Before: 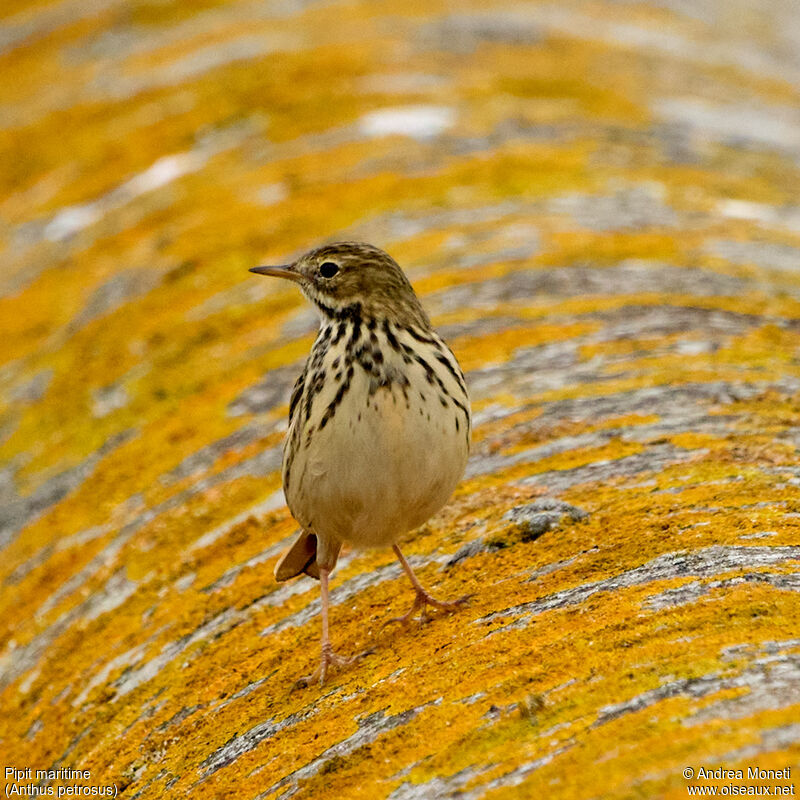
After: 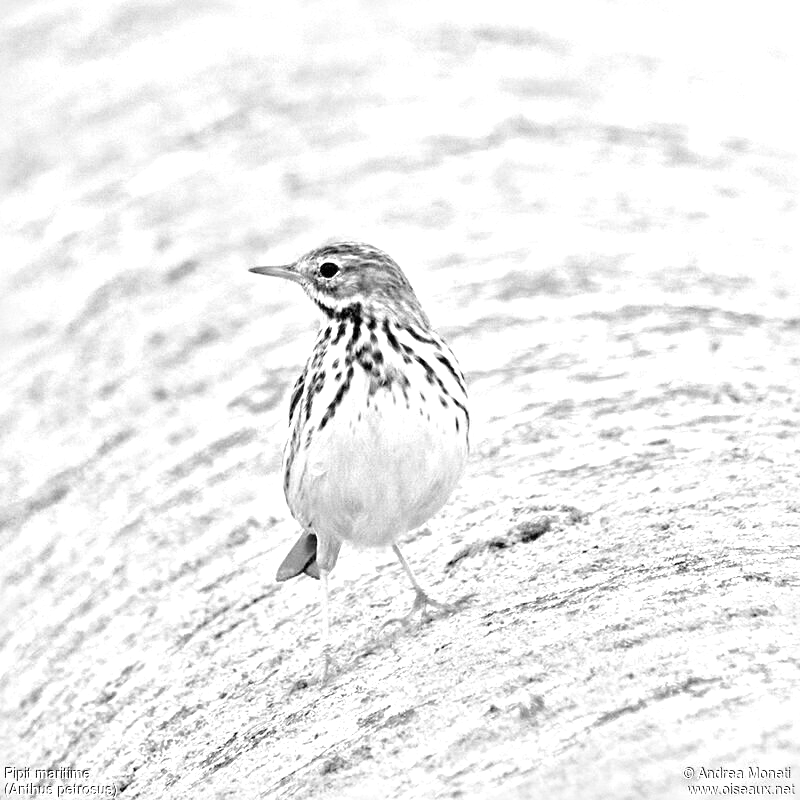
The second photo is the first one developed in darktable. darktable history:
white balance: red 4.26, blue 1.802
monochrome: a -74.22, b 78.2
